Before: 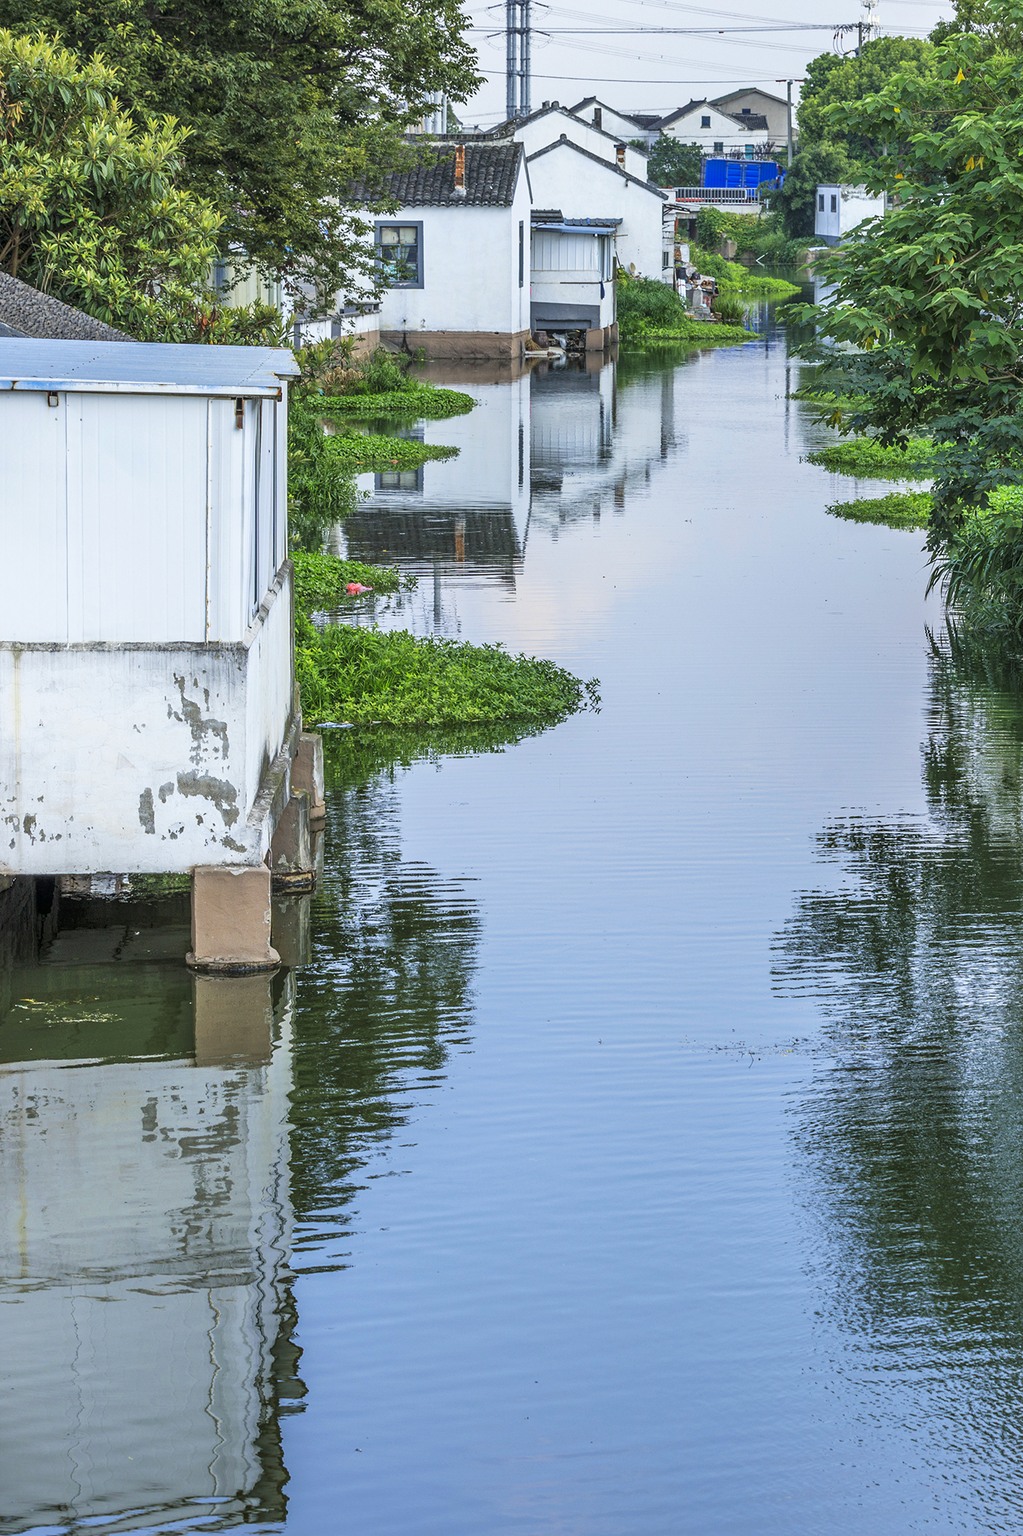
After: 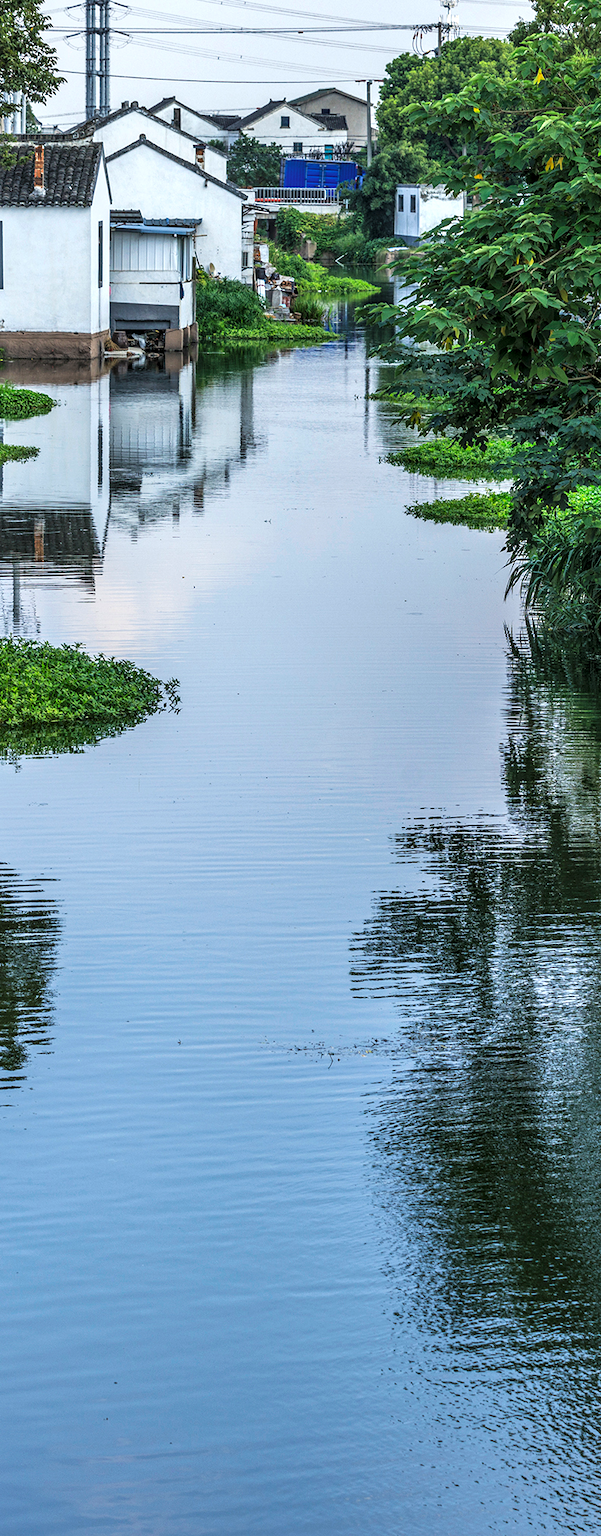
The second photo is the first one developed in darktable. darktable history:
local contrast: on, module defaults
exposure: exposure 0.126 EV, compensate exposure bias true, compensate highlight preservation false
crop: left 41.211%
levels: levels [0.029, 0.545, 0.971]
